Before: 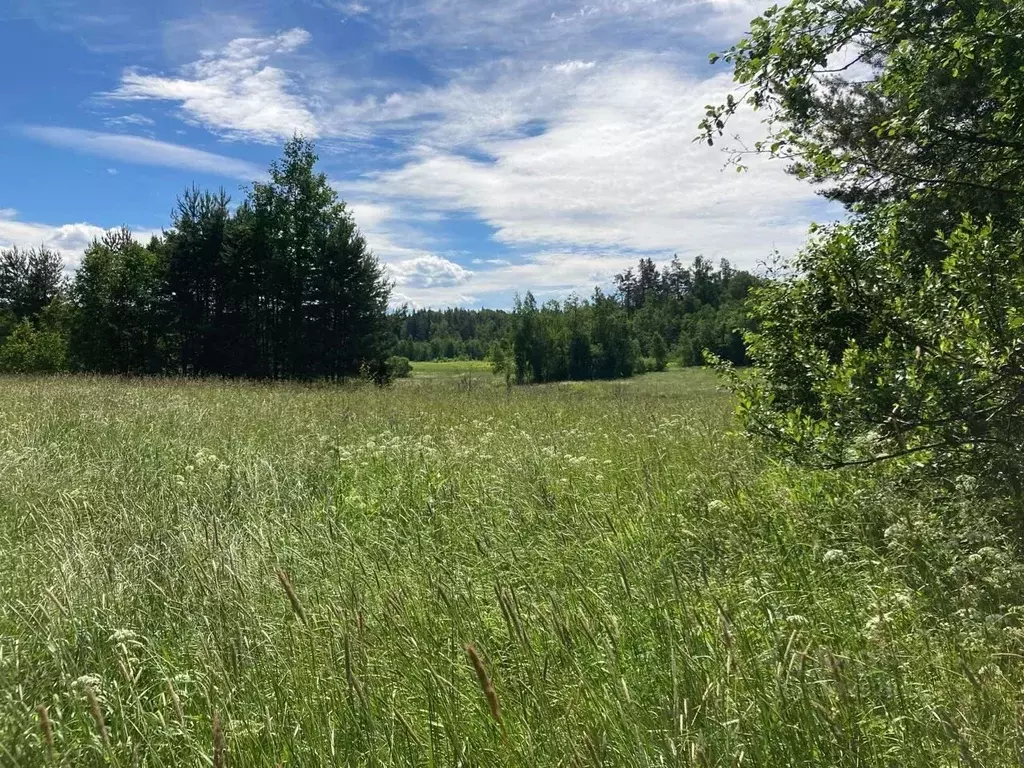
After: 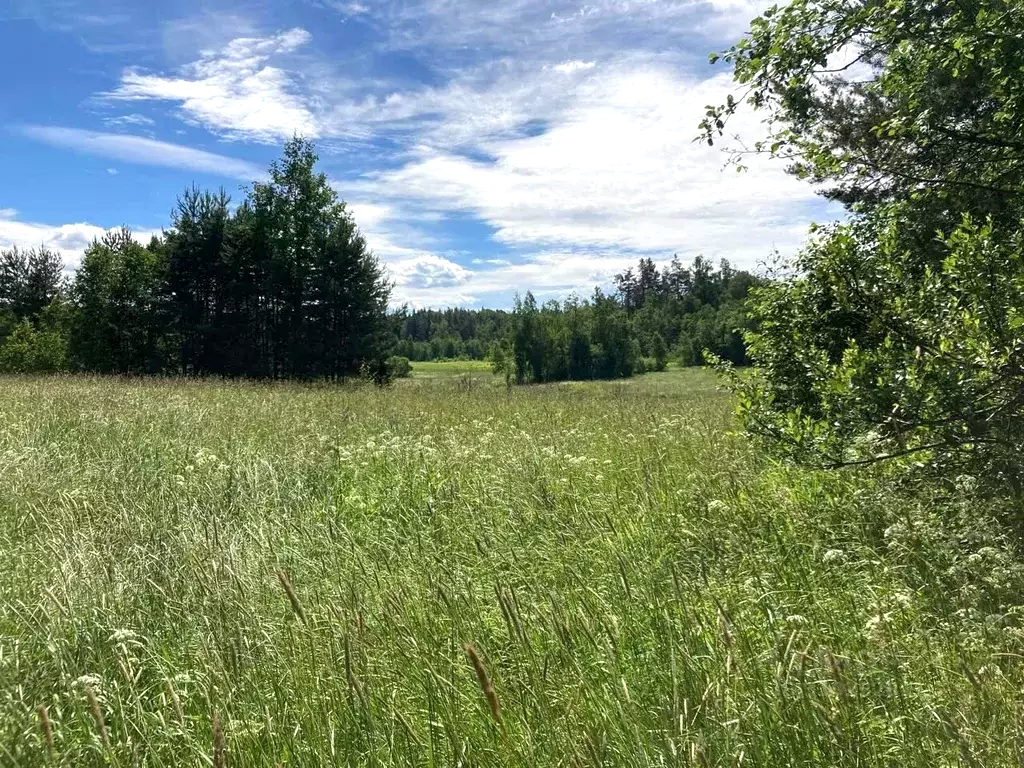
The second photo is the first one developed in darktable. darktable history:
local contrast: highlights 101%, shadows 102%, detail 120%, midtone range 0.2
exposure: exposure 0.296 EV, compensate highlight preservation false
